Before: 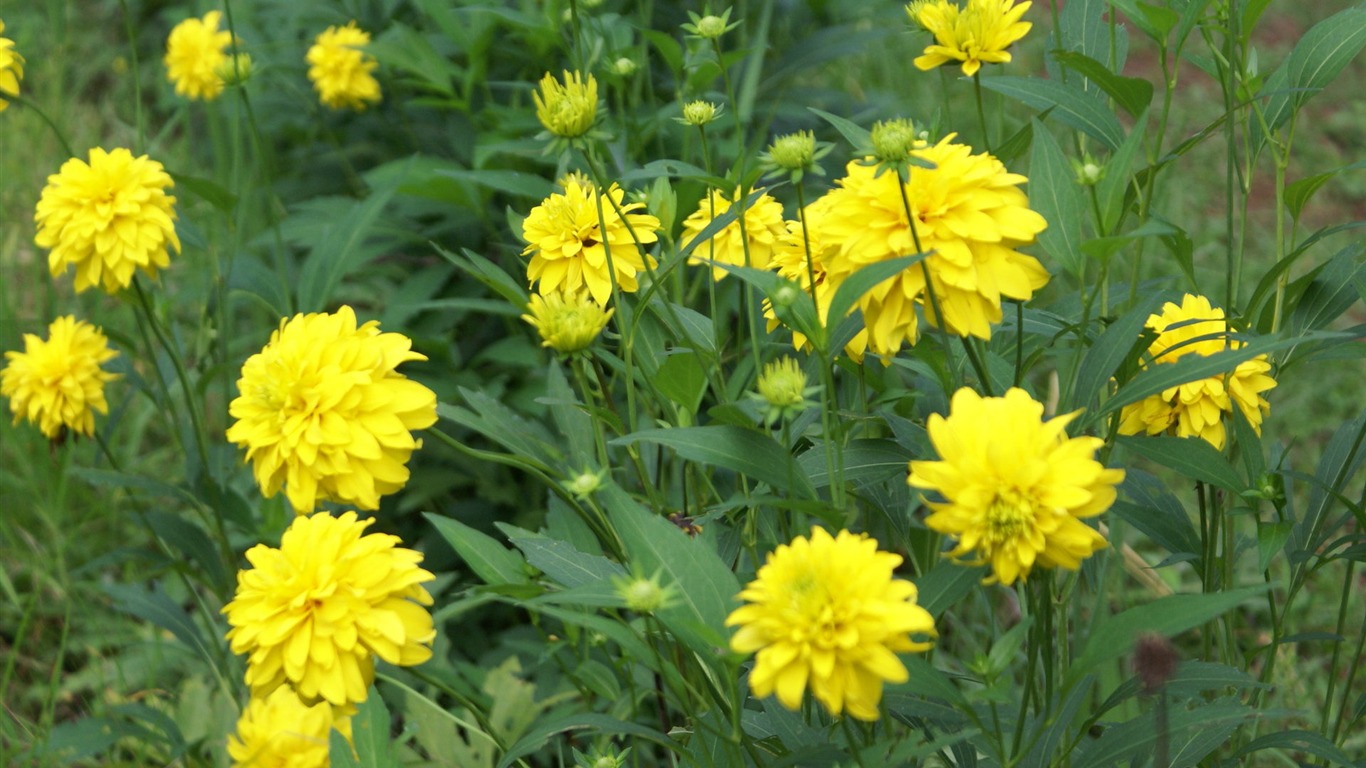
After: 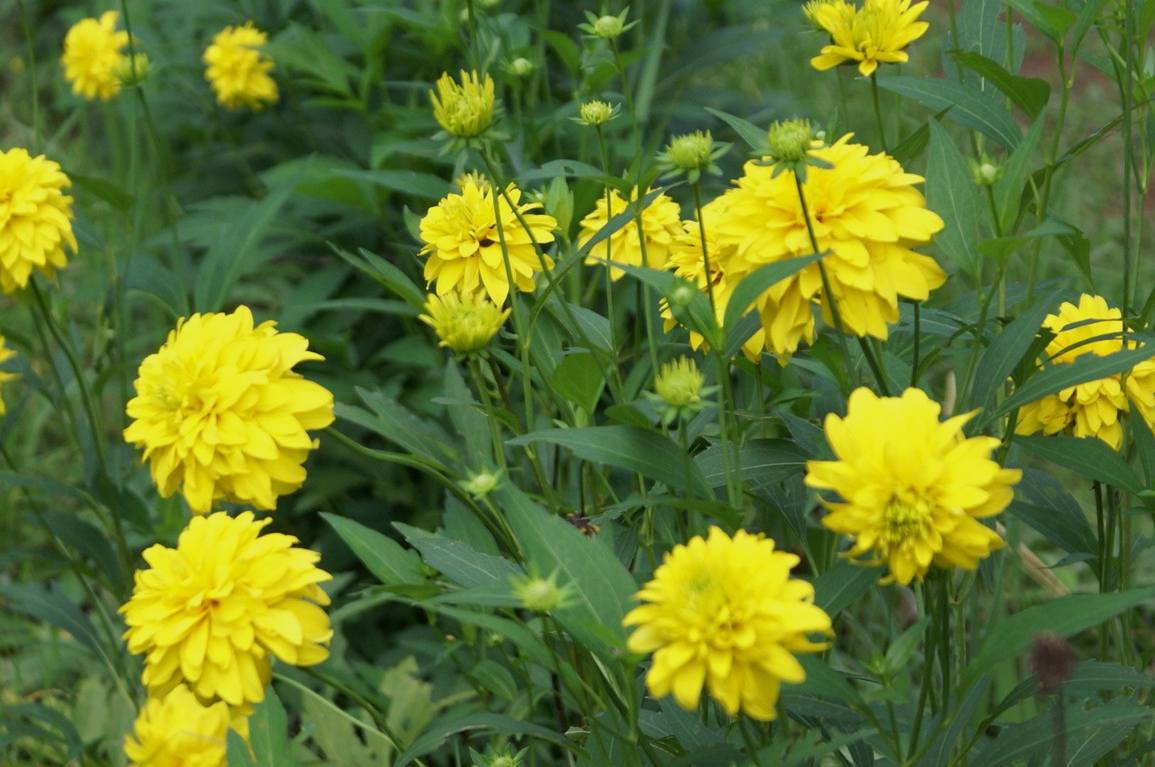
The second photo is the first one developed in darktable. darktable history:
exposure: exposure -0.248 EV, compensate highlight preservation false
crop: left 7.597%, right 7.787%
